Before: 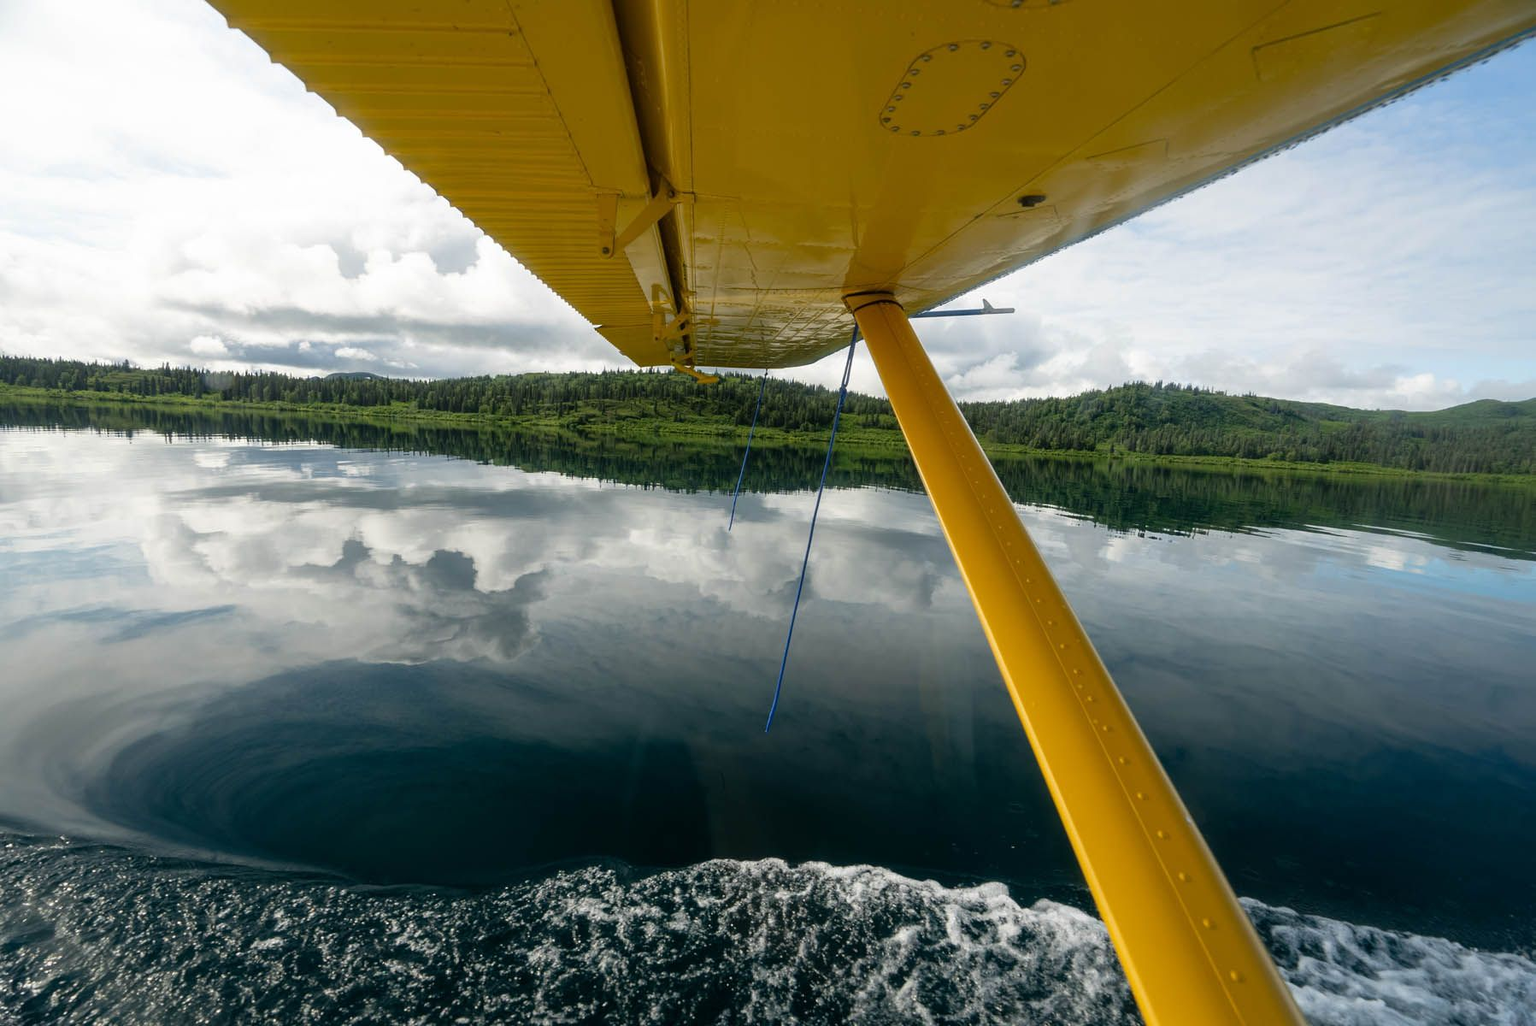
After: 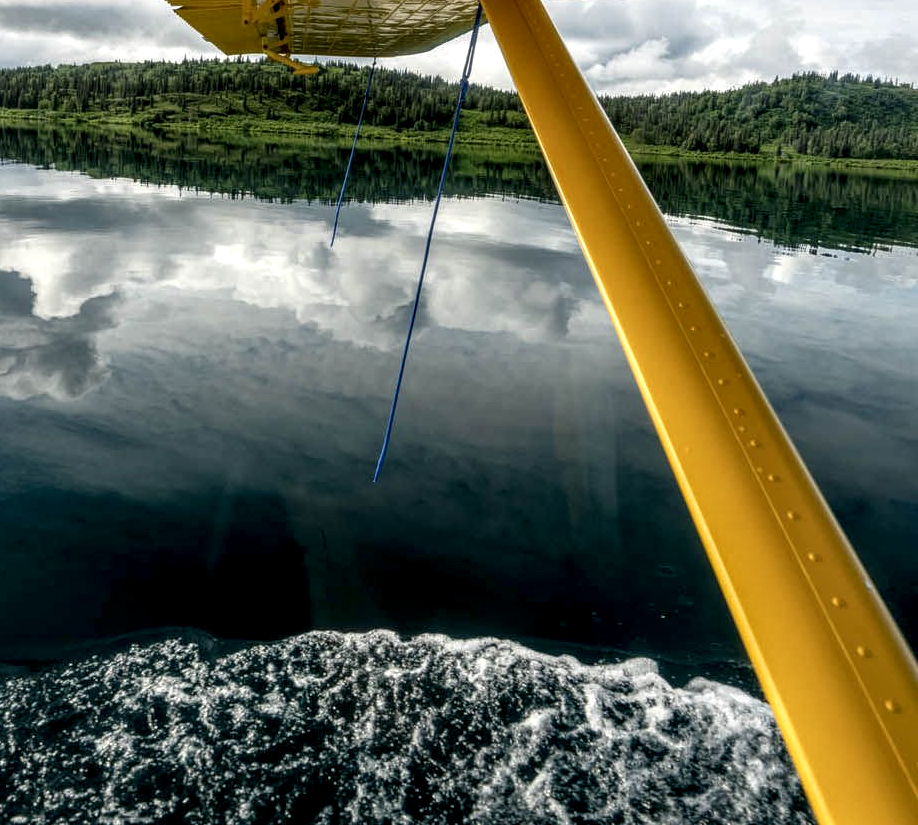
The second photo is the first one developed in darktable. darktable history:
local contrast: highlights 77%, shadows 56%, detail 175%, midtone range 0.422
crop and rotate: left 29.074%, top 31.196%, right 19.804%
tone equalizer: on, module defaults
